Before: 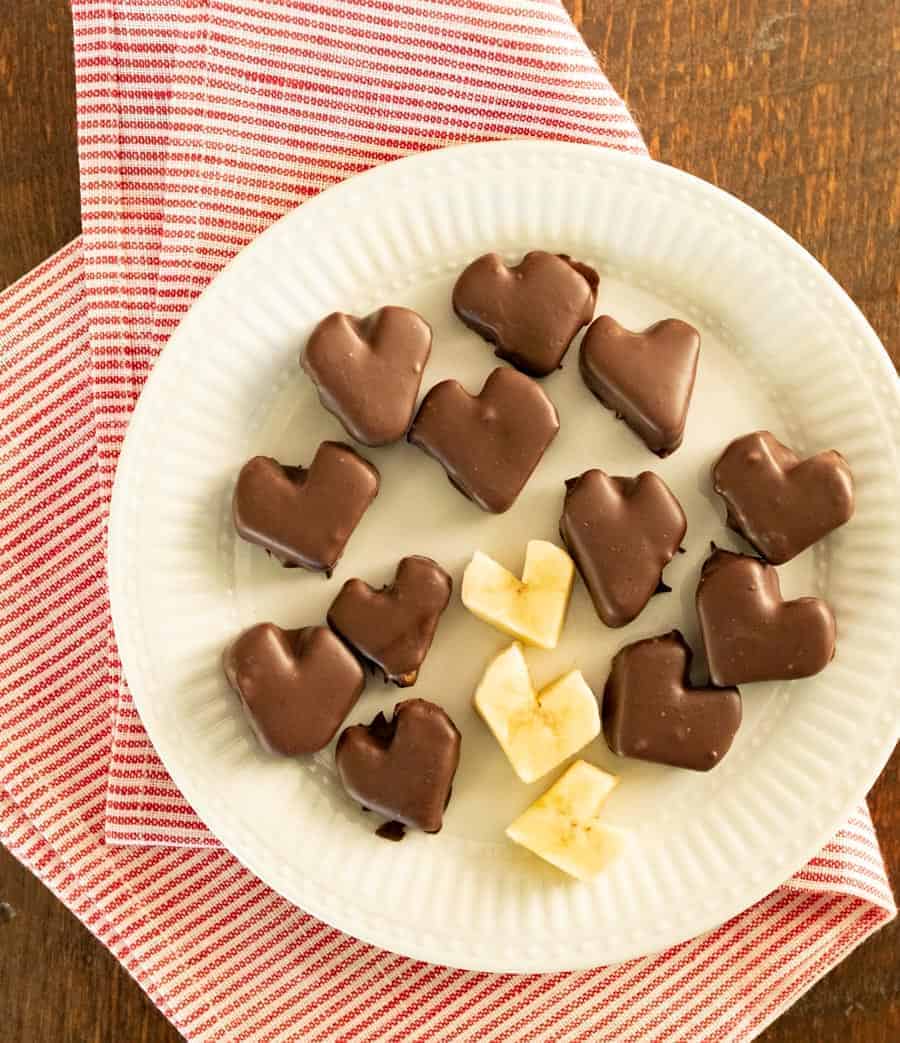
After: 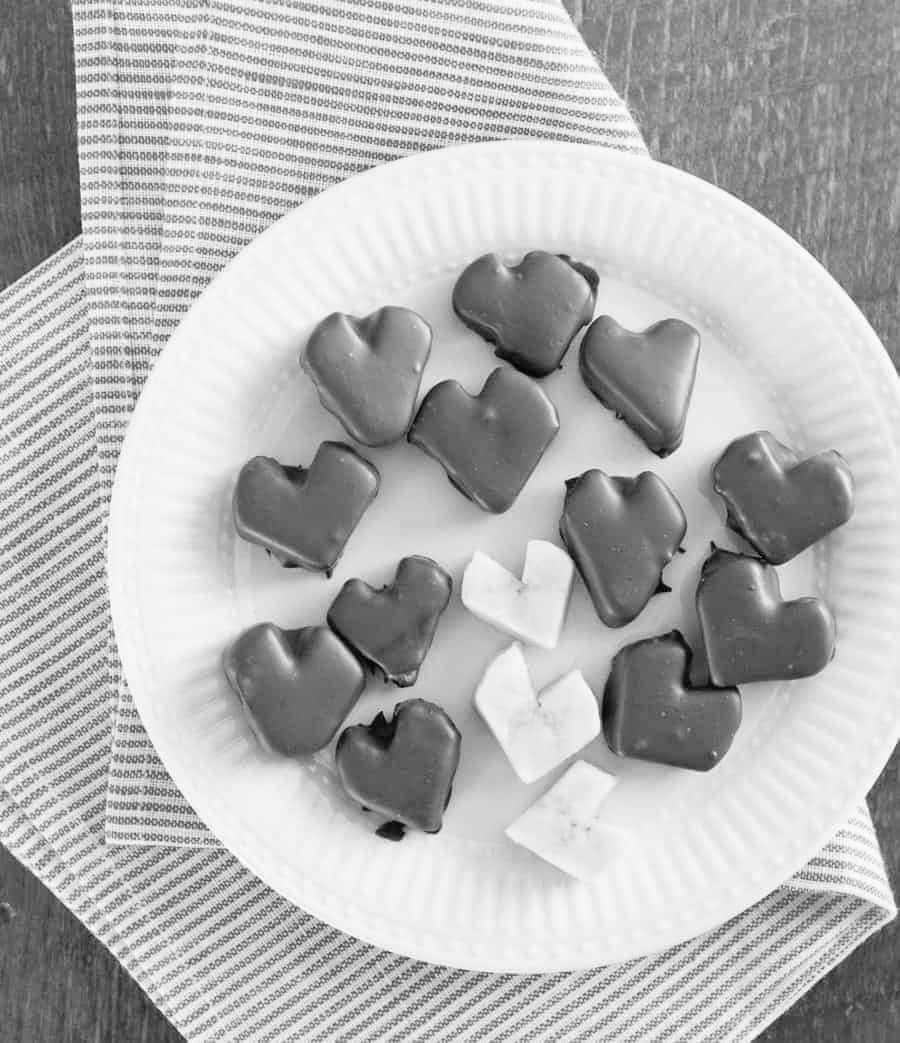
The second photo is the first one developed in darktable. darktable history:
velvia: strength 14.49%
color calibration: output gray [0.714, 0.278, 0, 0], illuminant as shot in camera, x 0.483, y 0.431, temperature 2415.85 K
contrast brightness saturation: brightness 0.143
